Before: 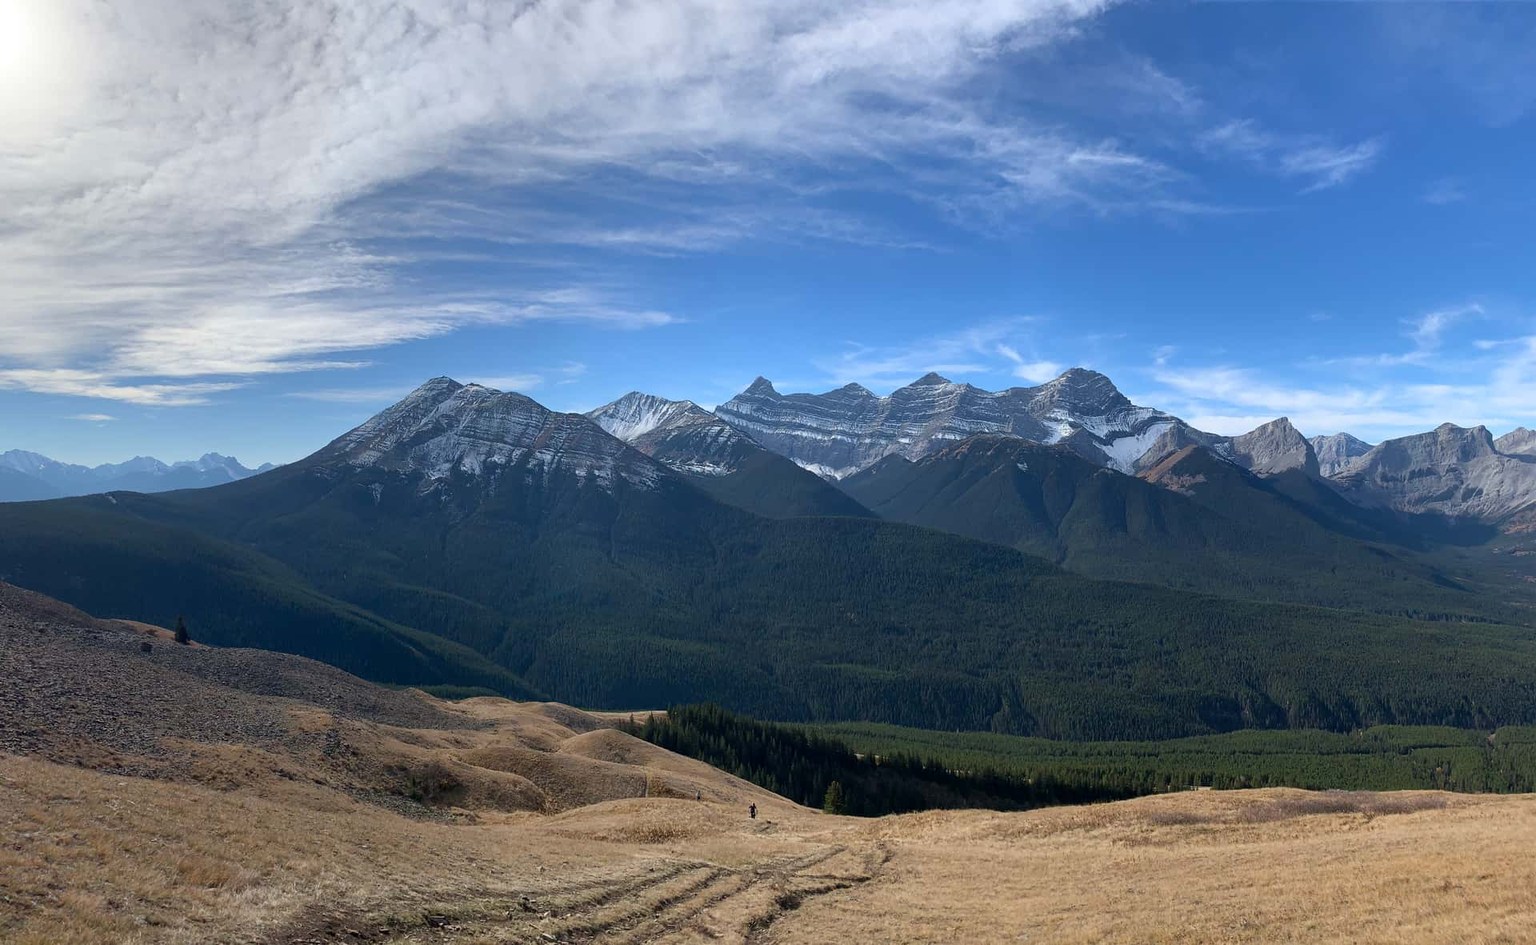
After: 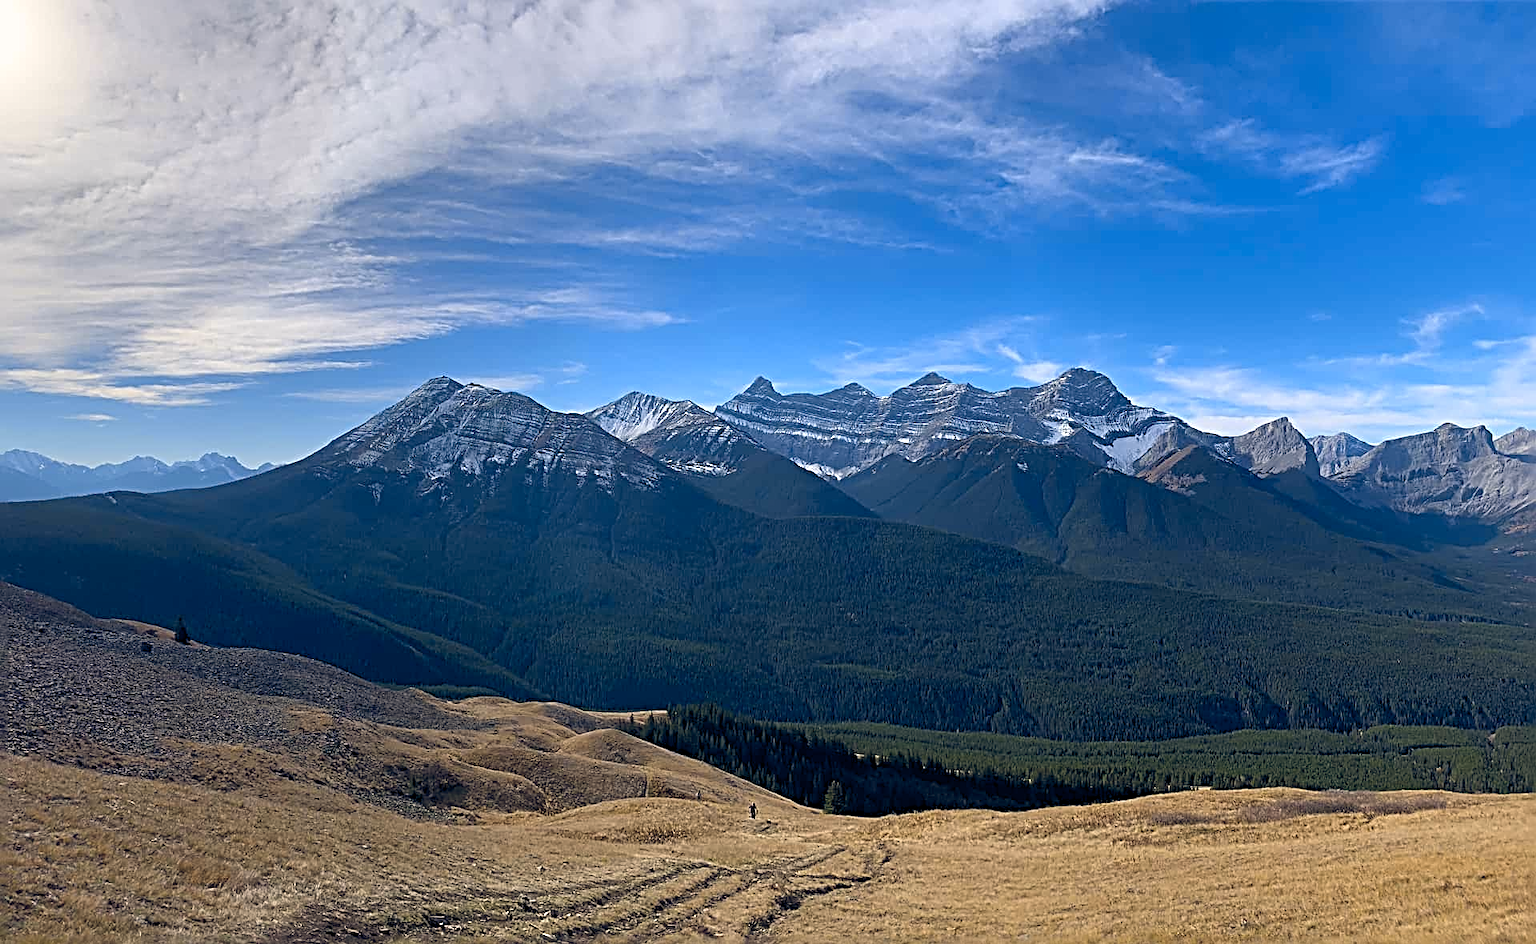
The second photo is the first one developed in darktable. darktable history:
sharpen: radius 3.69, amount 0.928
color contrast: green-magenta contrast 0.8, blue-yellow contrast 1.1, unbound 0
color balance rgb: shadows lift › hue 87.51°, highlights gain › chroma 1.35%, highlights gain › hue 55.1°, global offset › chroma 0.13%, global offset › hue 253.66°, perceptual saturation grading › global saturation 16.38%
